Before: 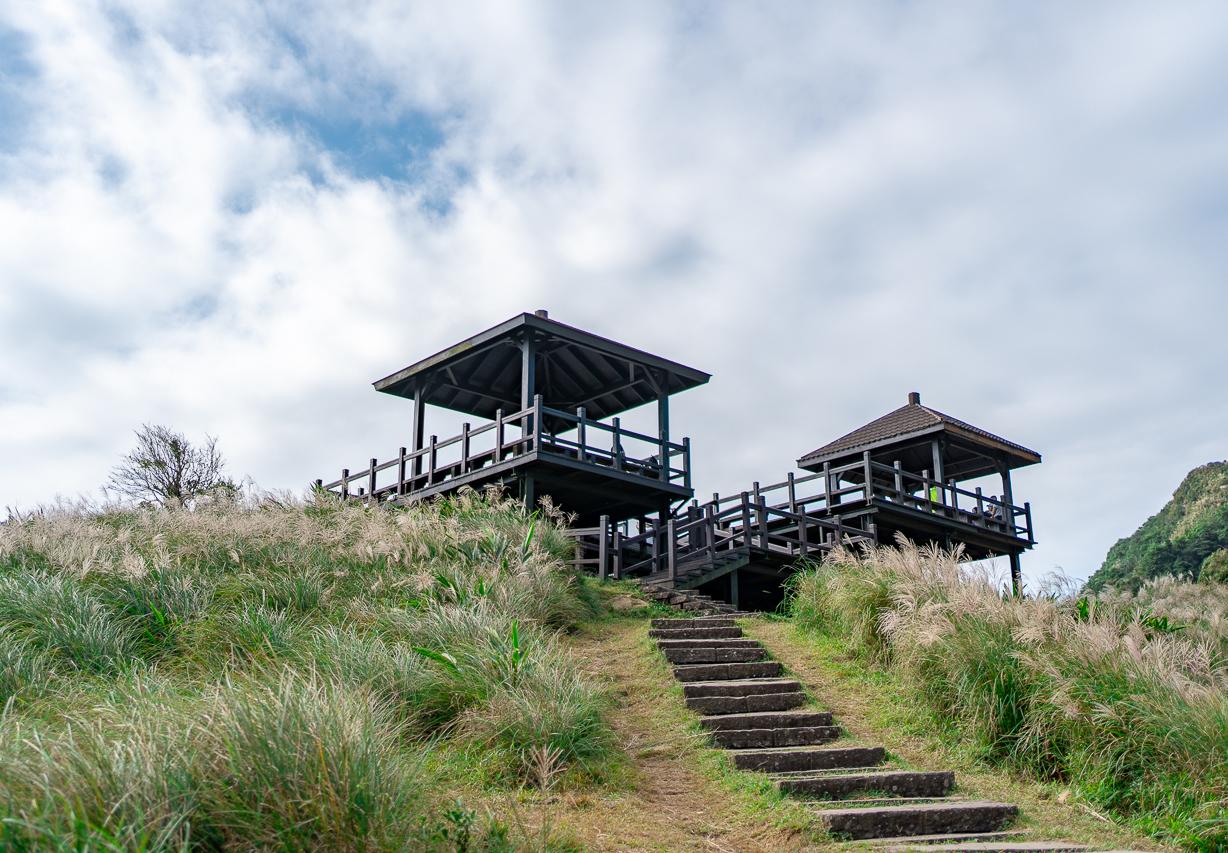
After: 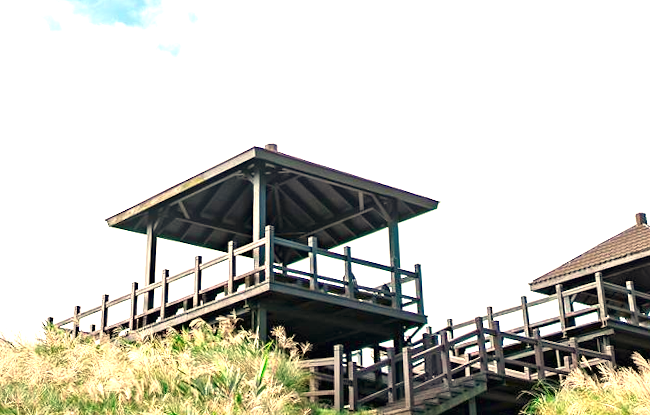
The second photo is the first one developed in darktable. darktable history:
white balance: red 1.123, blue 0.83
exposure: black level correction 0, exposure 1.379 EV, compensate exposure bias true, compensate highlight preservation false
crop: left 20.932%, top 15.471%, right 21.848%, bottom 34.081%
rotate and perspective: rotation -1.68°, lens shift (vertical) -0.146, crop left 0.049, crop right 0.912, crop top 0.032, crop bottom 0.96
